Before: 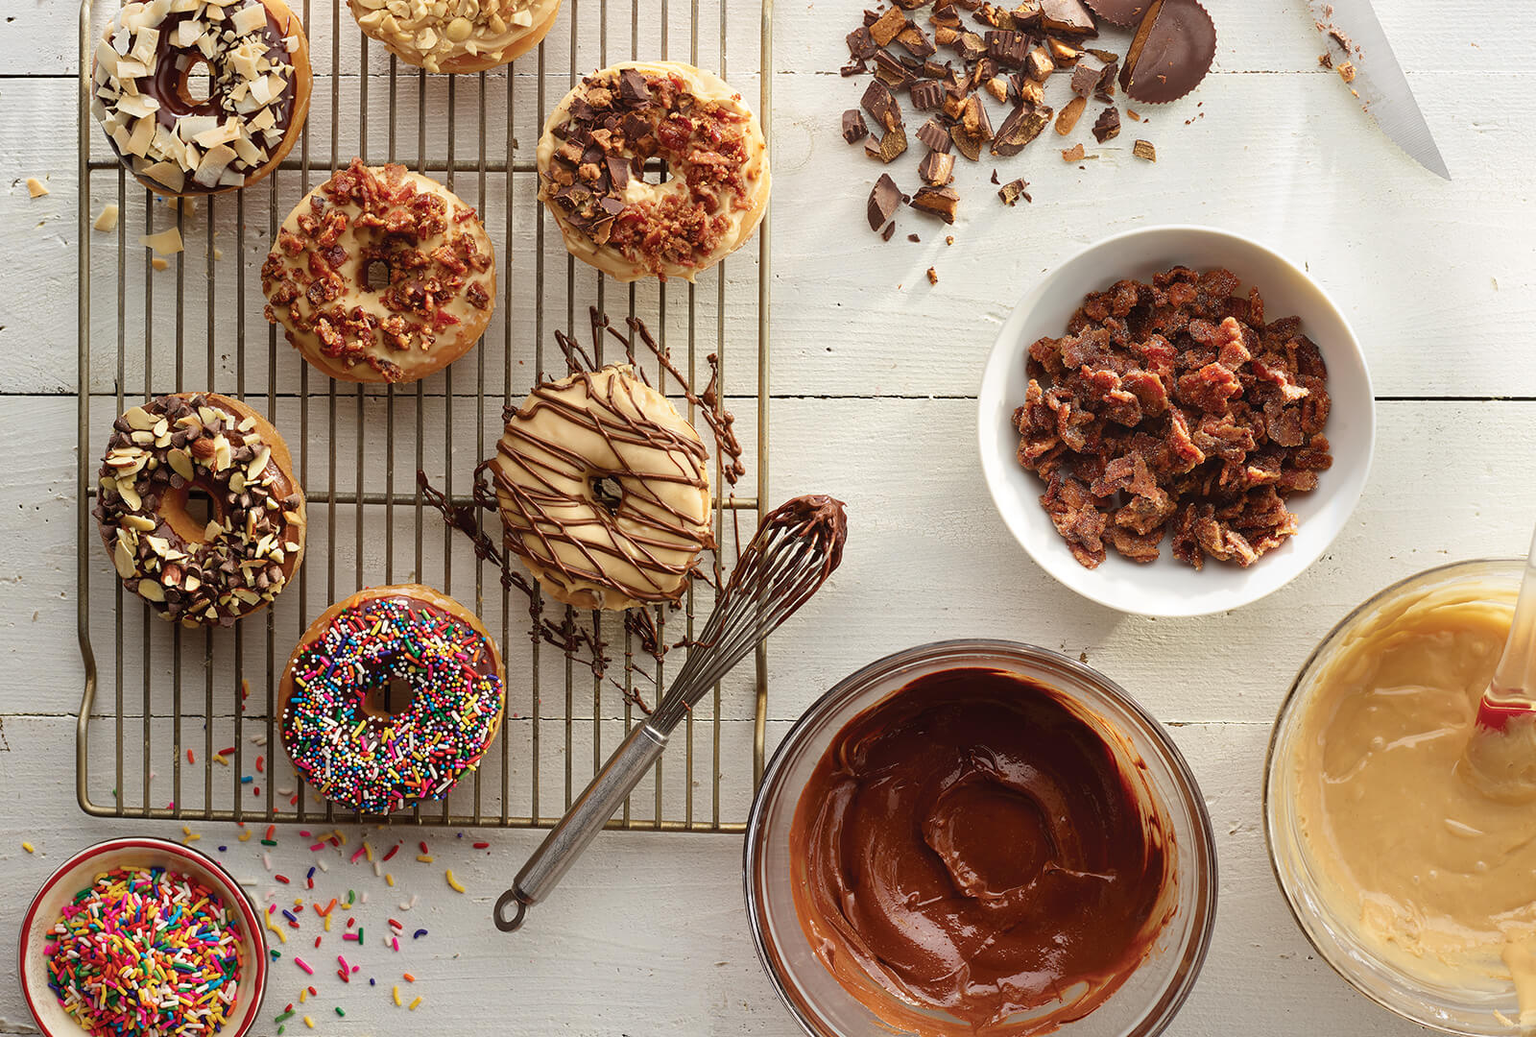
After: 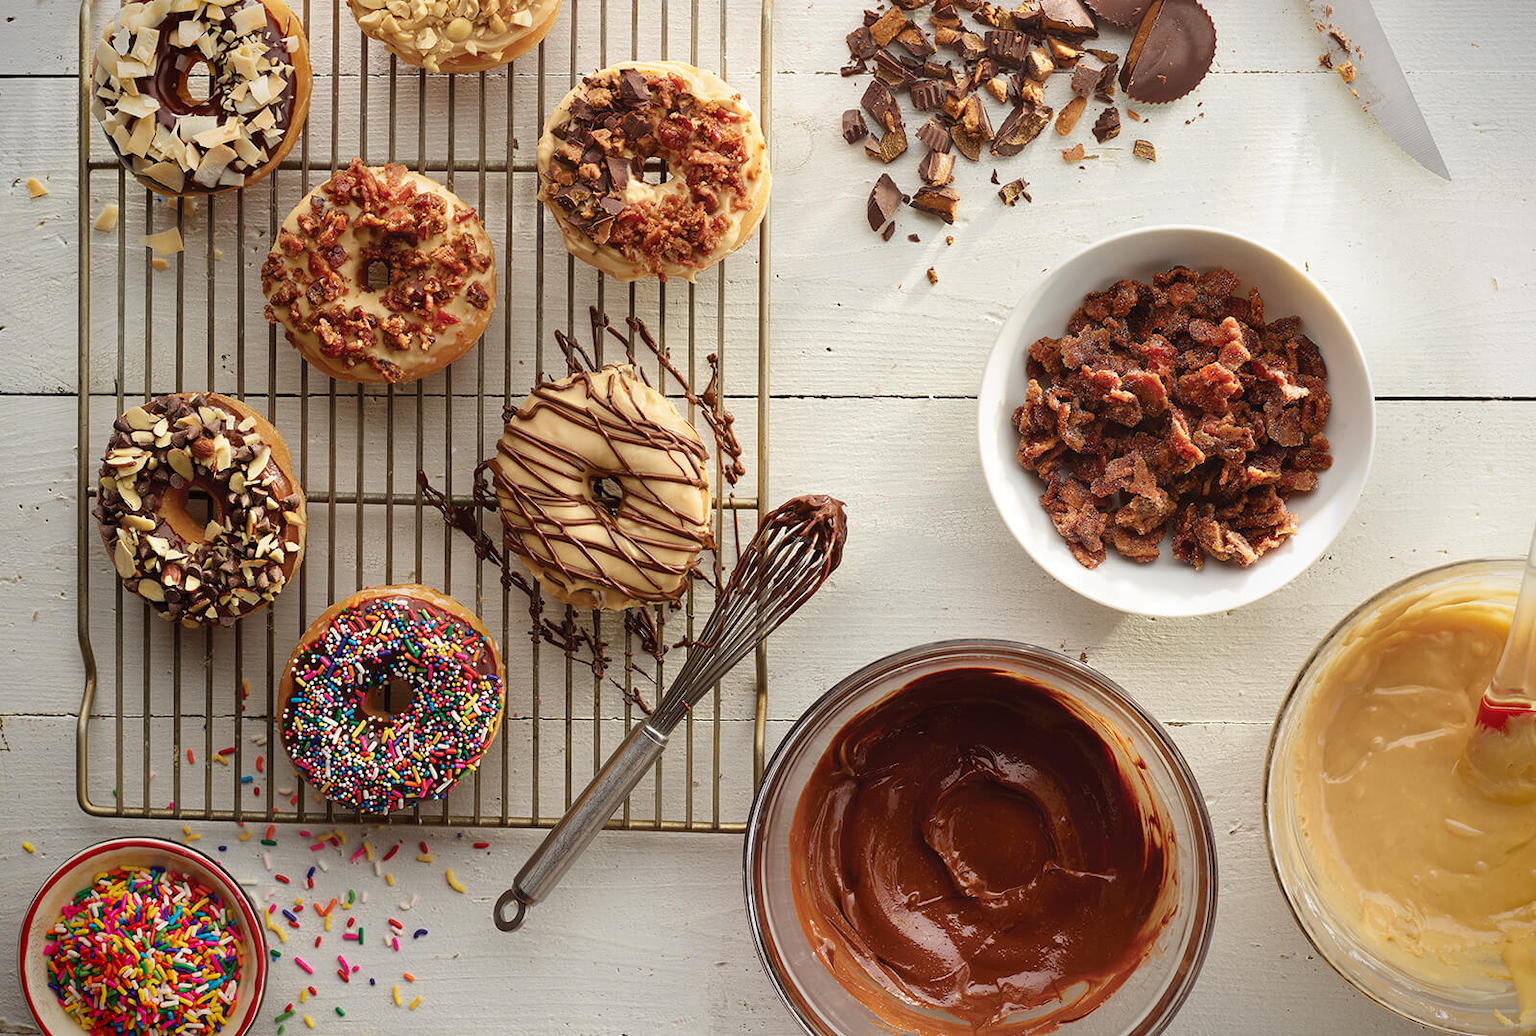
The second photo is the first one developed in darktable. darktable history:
vignetting: fall-off start 88.53%, fall-off radius 44.2%, saturation 0.376, width/height ratio 1.161
base curve: curves: ch0 [(0, 0) (0.297, 0.298) (1, 1)], preserve colors none
